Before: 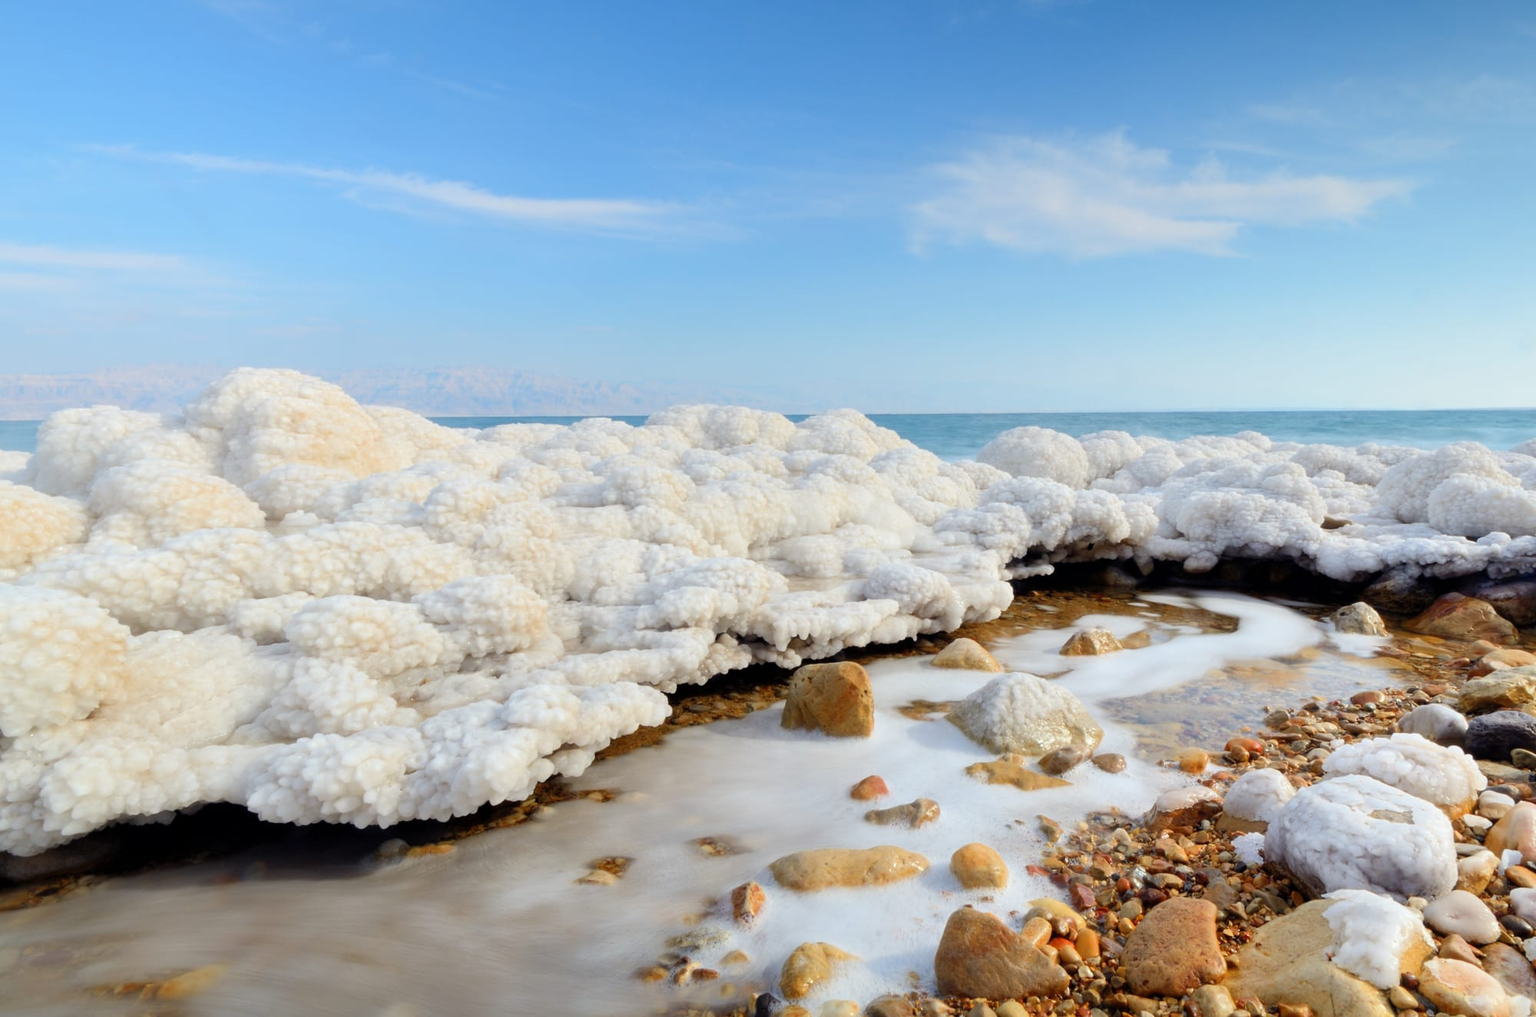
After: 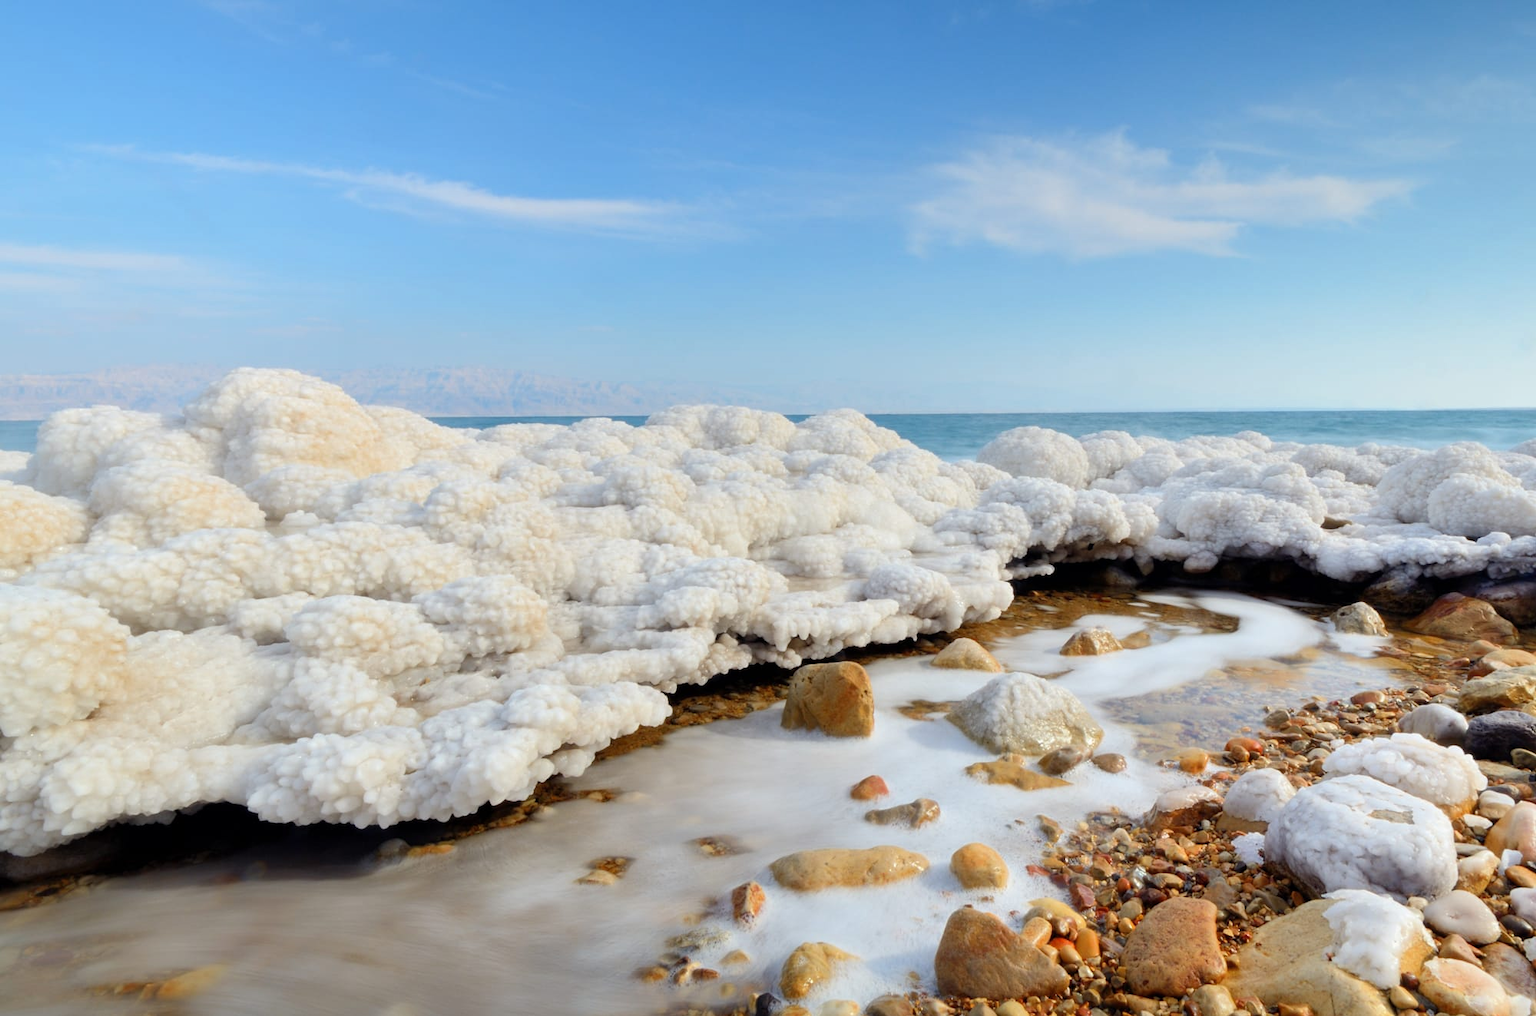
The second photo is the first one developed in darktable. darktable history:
shadows and highlights: shadows 37.57, highlights -27.1, soften with gaussian
